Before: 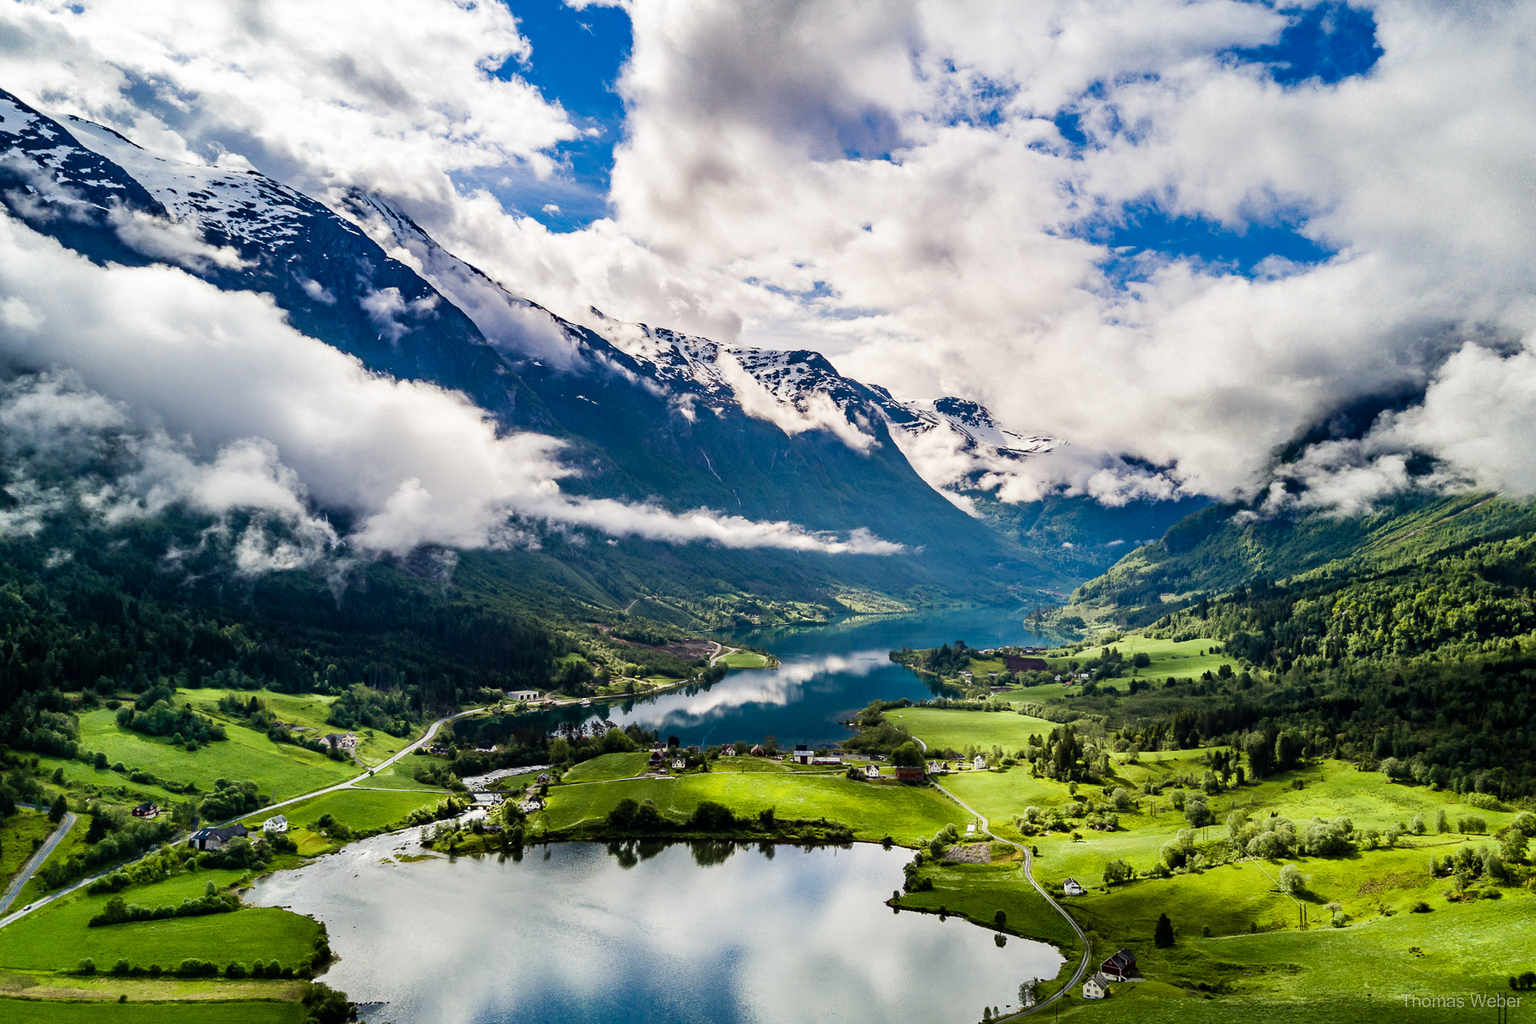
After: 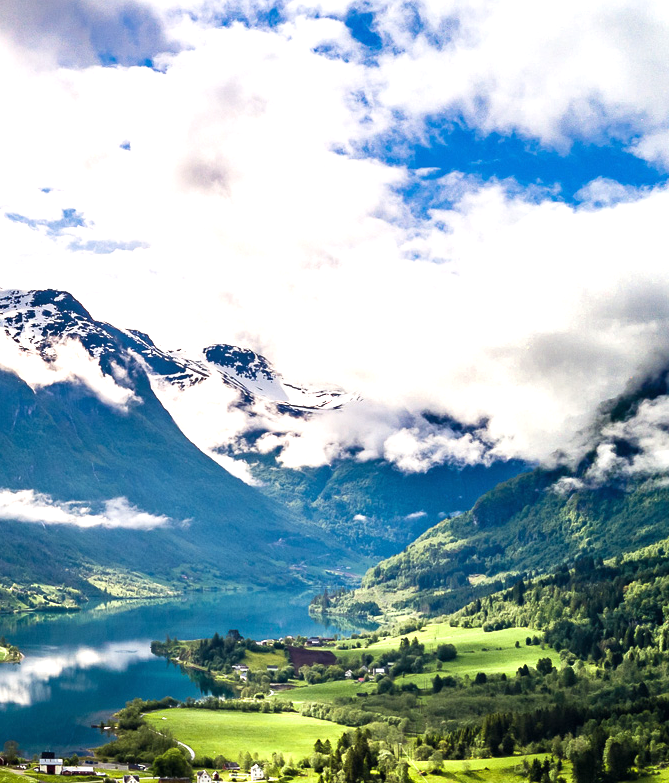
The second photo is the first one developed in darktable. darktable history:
crop and rotate: left 49.522%, top 10.115%, right 13.271%, bottom 24.621%
exposure: black level correction 0, exposure 0.698 EV, compensate highlight preservation false
